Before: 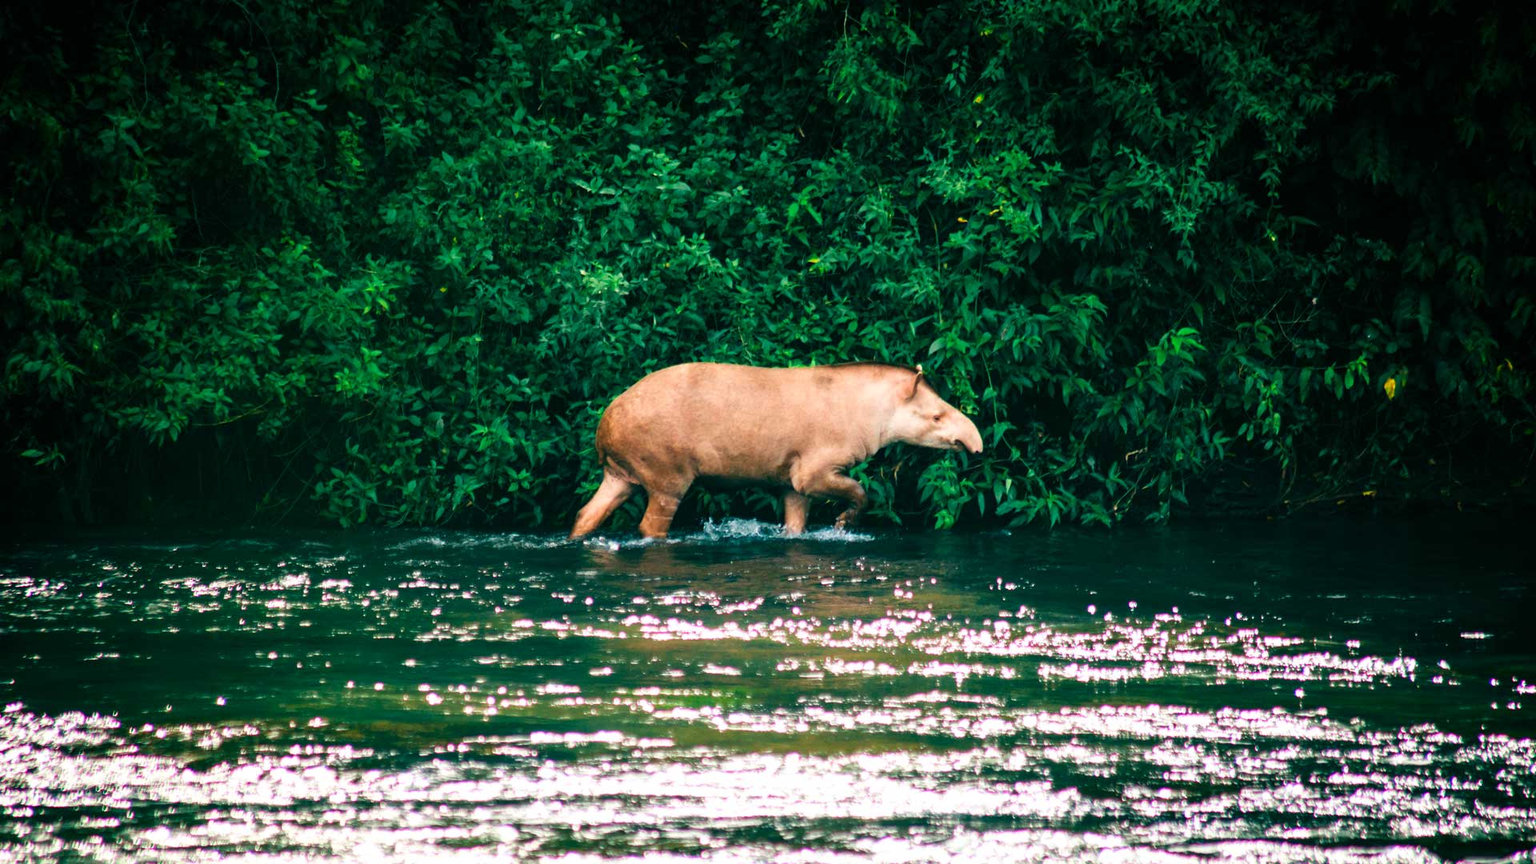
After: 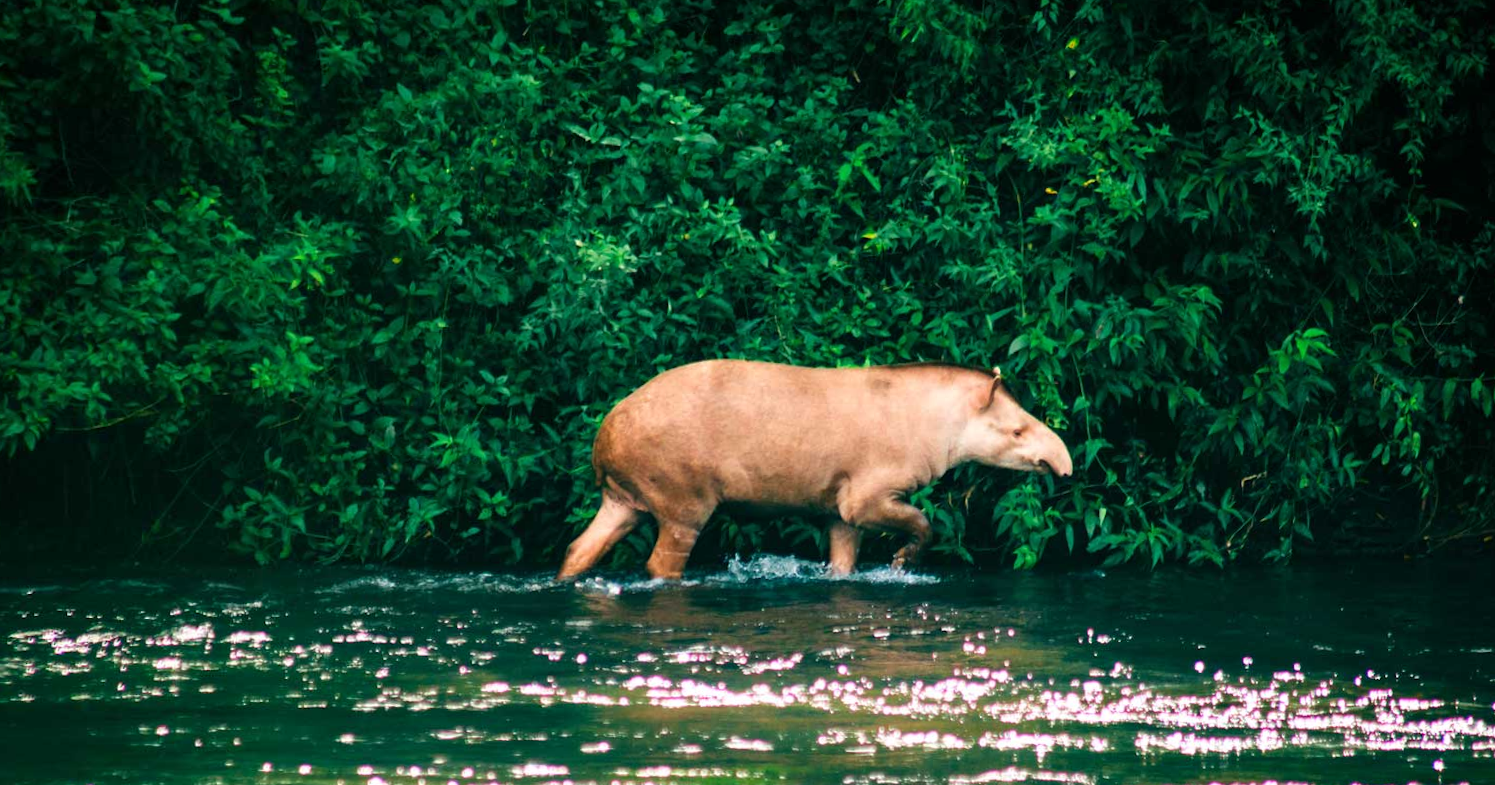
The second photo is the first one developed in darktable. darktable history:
crop and rotate: left 10.77%, top 5.1%, right 10.41%, bottom 16.76%
rotate and perspective: rotation 0.679°, lens shift (horizontal) 0.136, crop left 0.009, crop right 0.991, crop top 0.078, crop bottom 0.95
